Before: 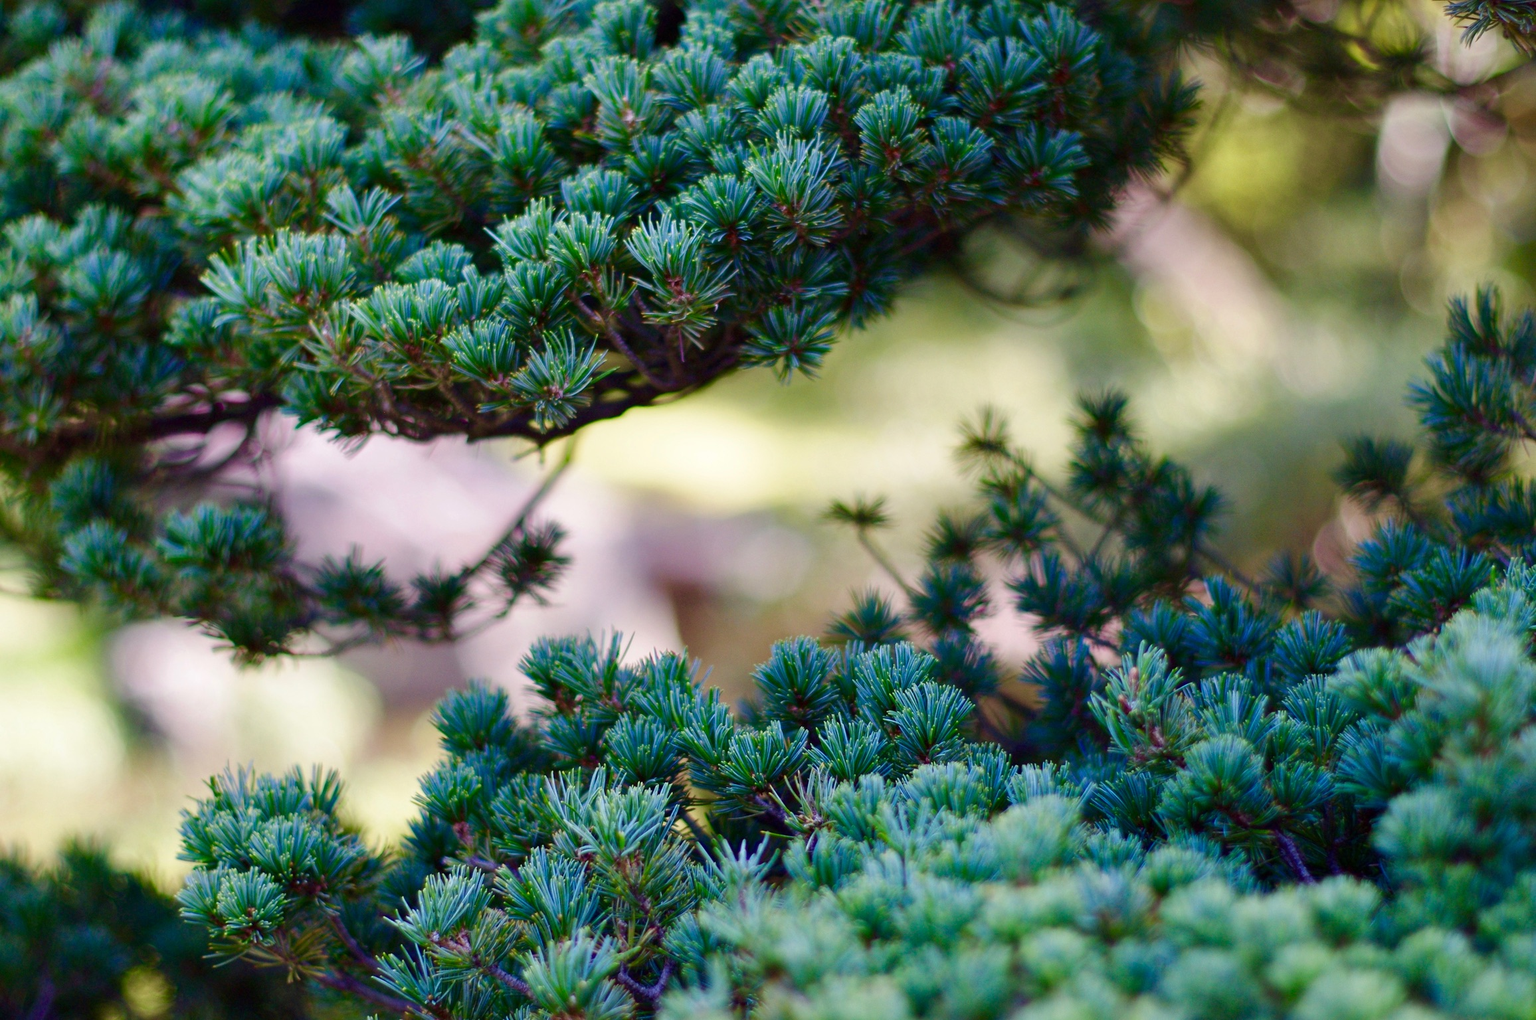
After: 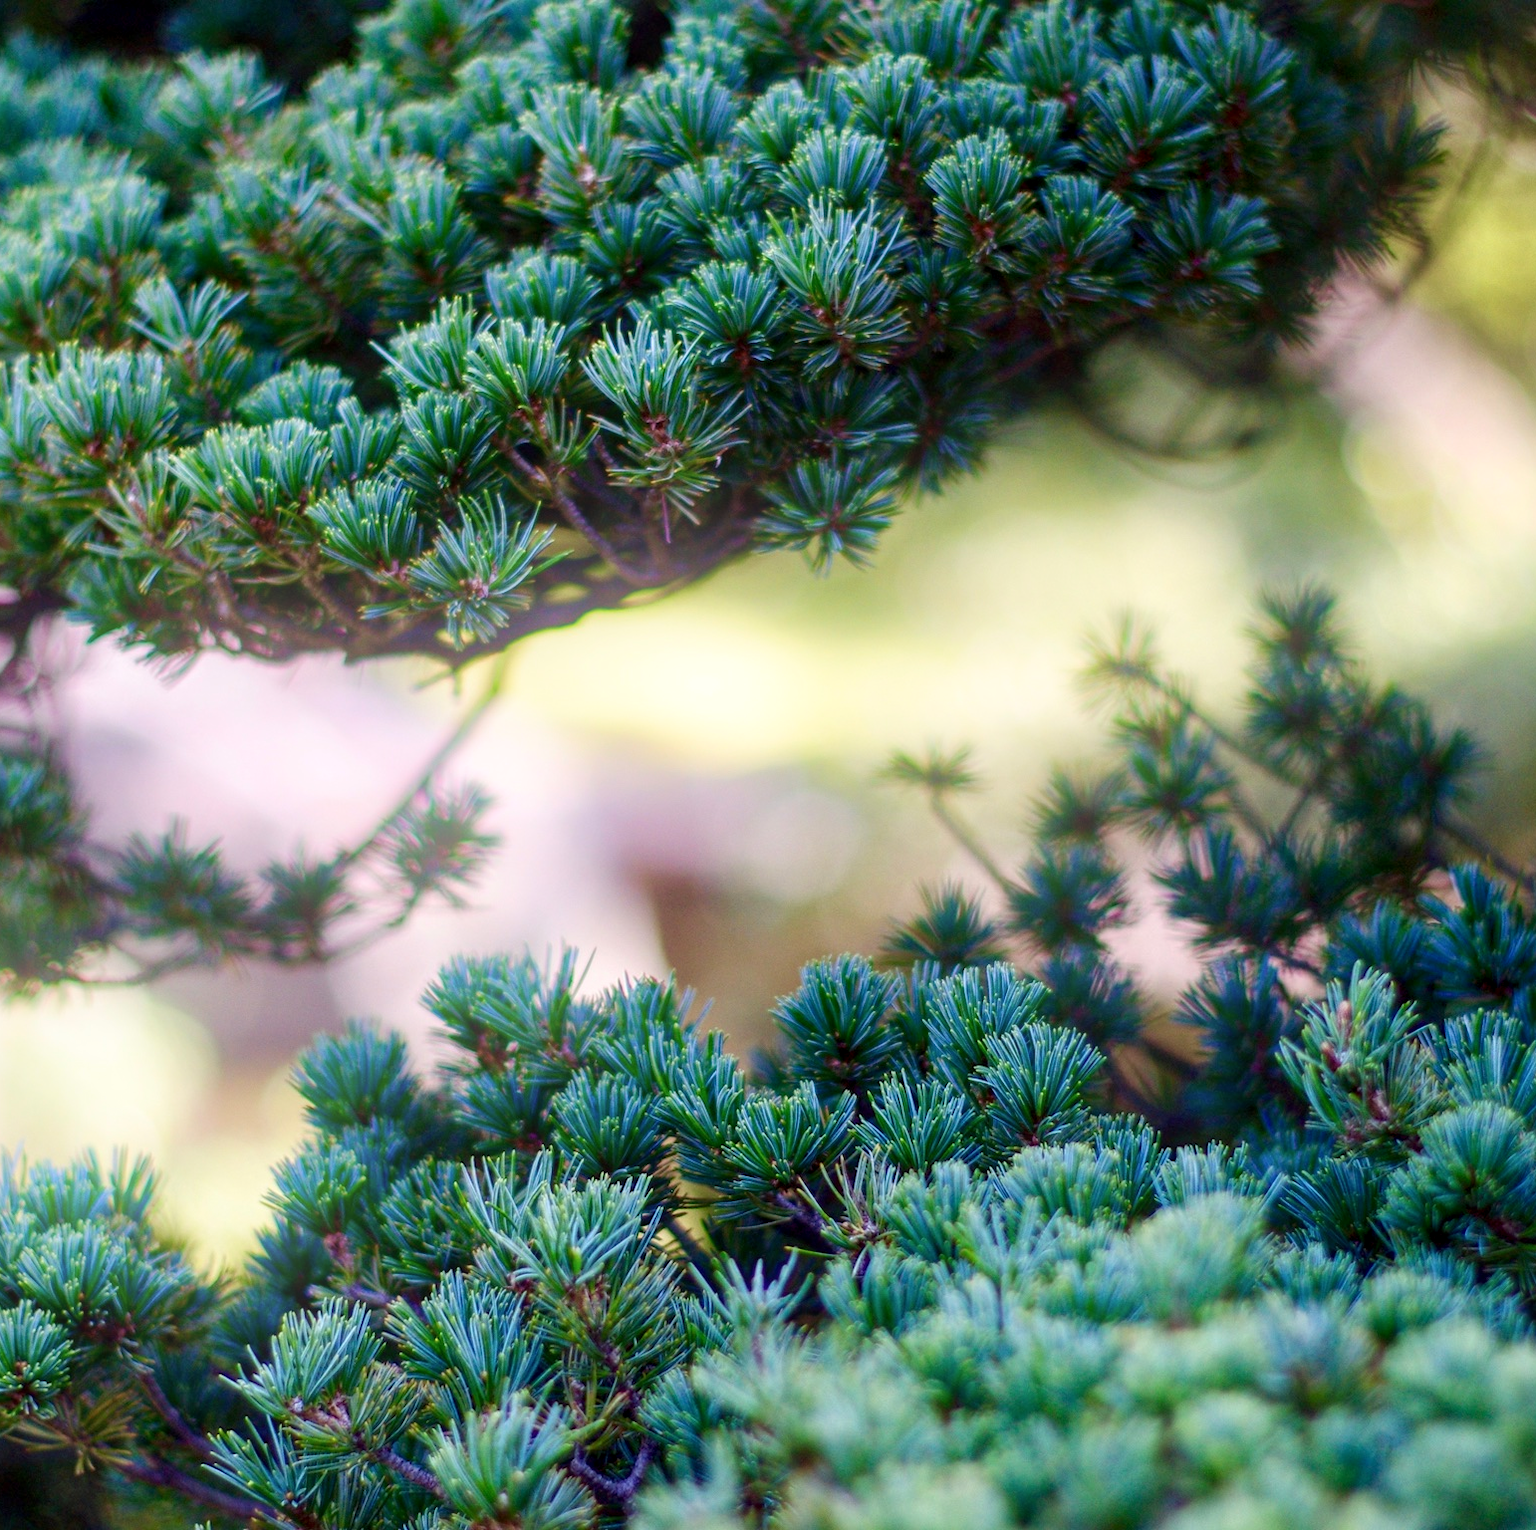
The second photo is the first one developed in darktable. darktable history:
bloom: threshold 82.5%, strength 16.25%
crop and rotate: left 15.446%, right 17.836%
local contrast: detail 130%
